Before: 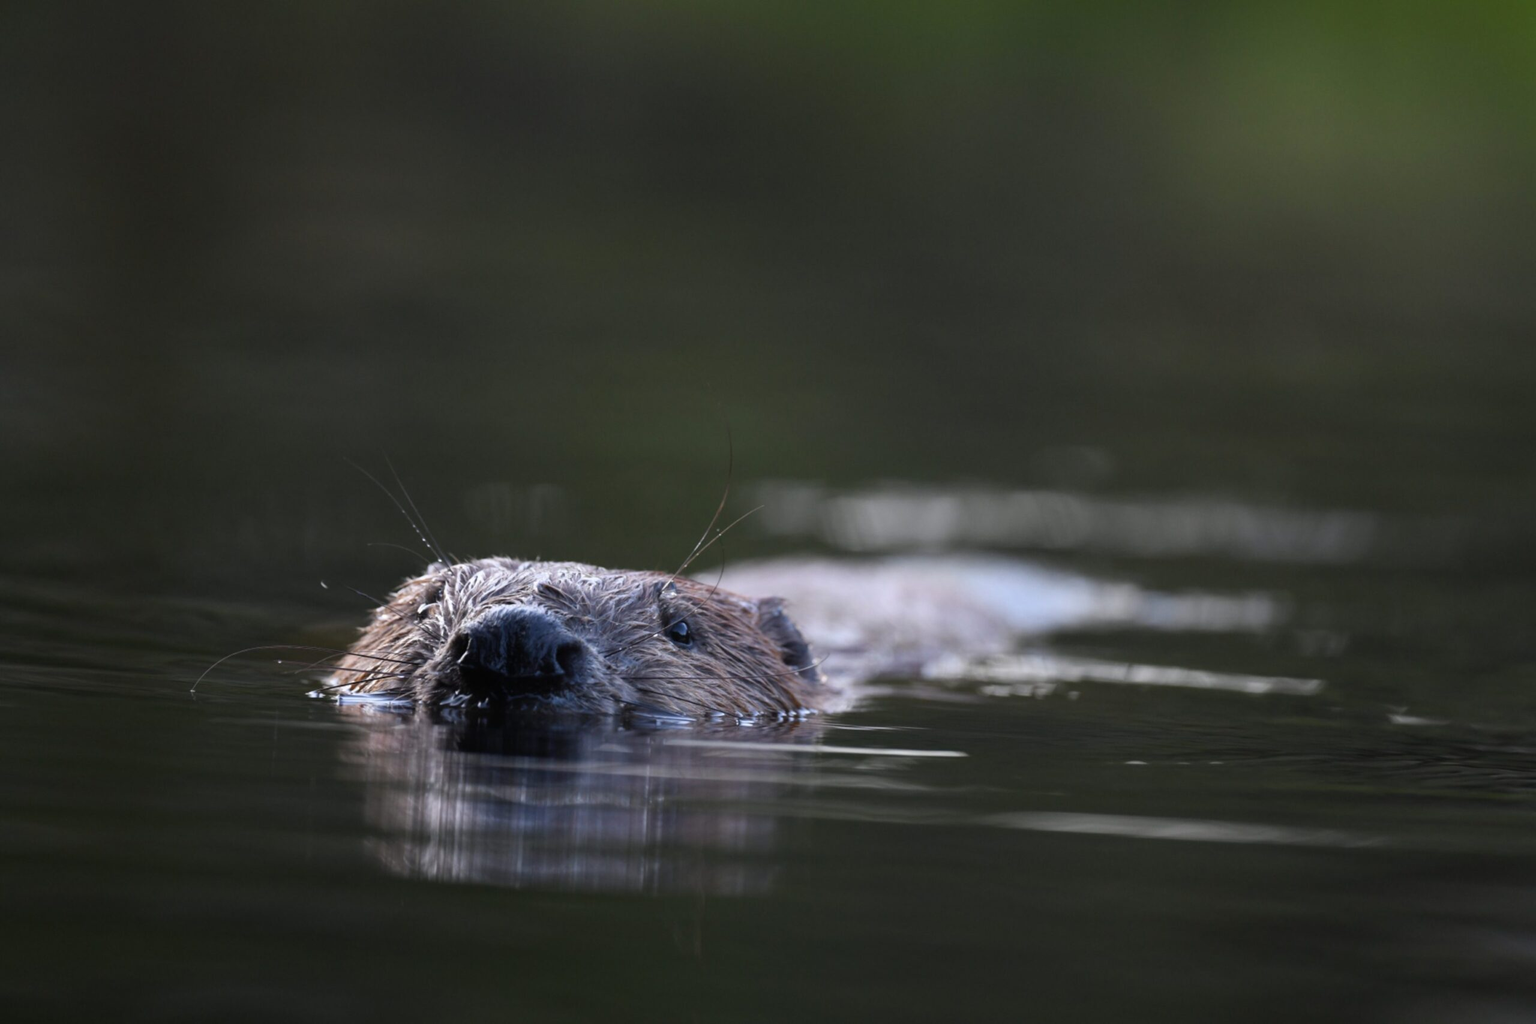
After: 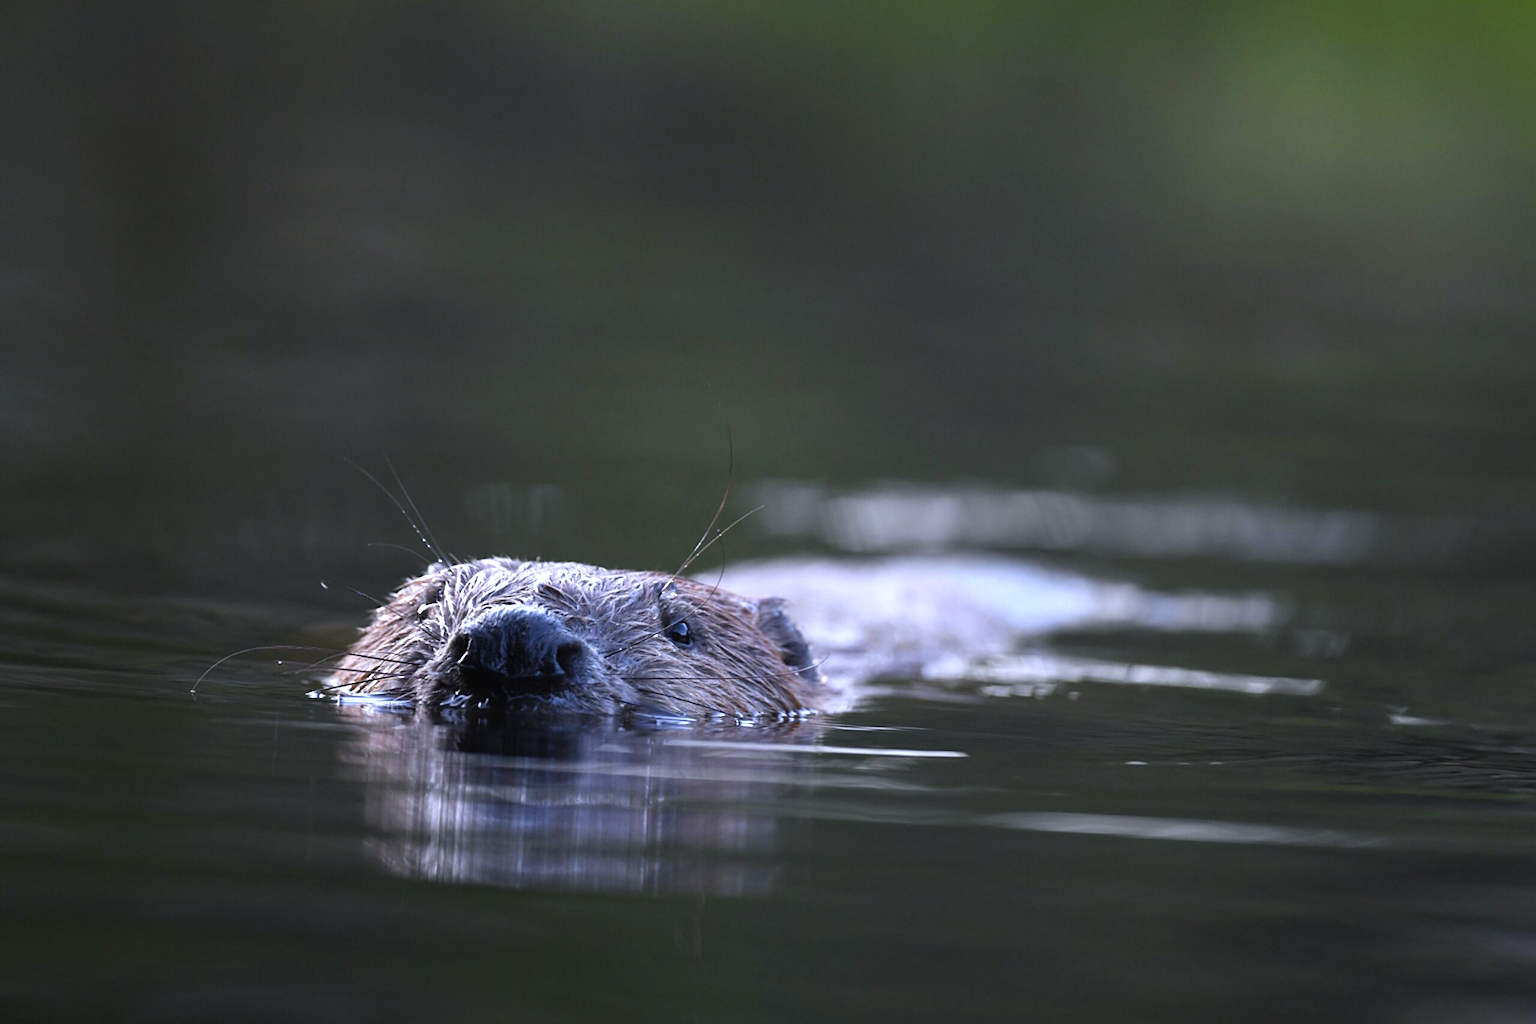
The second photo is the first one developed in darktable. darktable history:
sharpen: on, module defaults
white balance: red 0.967, blue 1.119, emerald 0.756
exposure: black level correction 0, exposure 0.5 EV, compensate exposure bias true, compensate highlight preservation false
